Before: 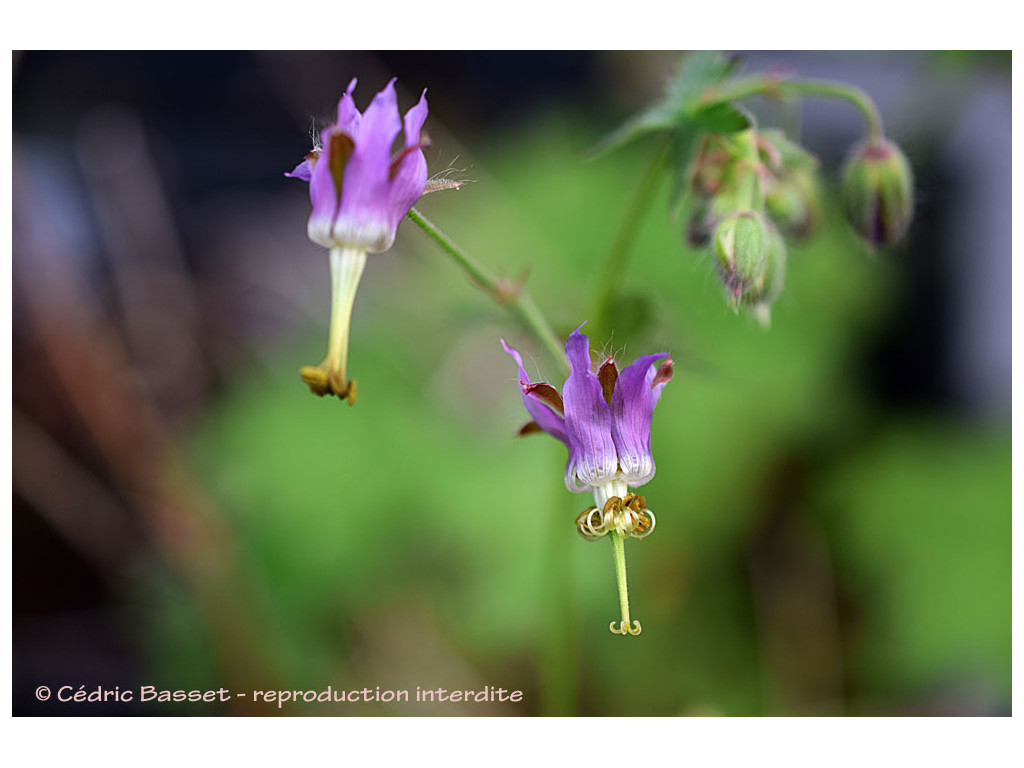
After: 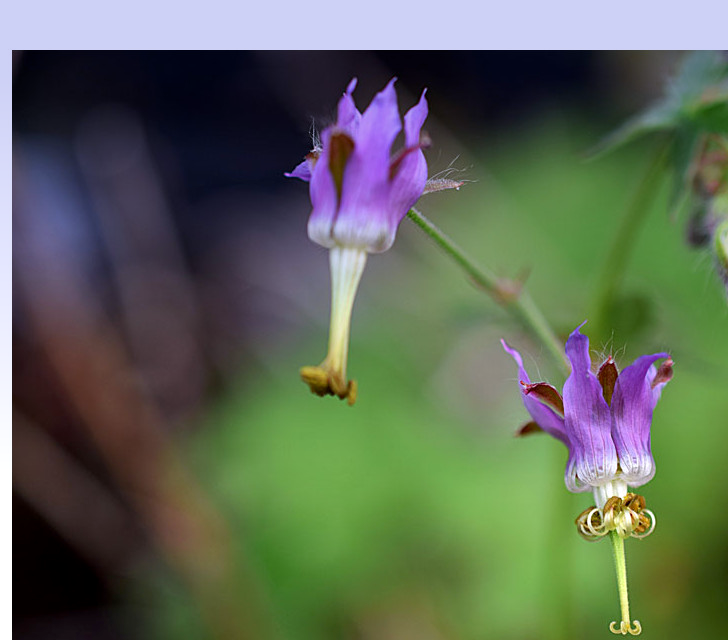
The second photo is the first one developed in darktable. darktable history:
graduated density: hue 238.83°, saturation 50%
crop: right 28.885%, bottom 16.626%
exposure: black level correction 0.002, exposure 0.15 EV, compensate highlight preservation false
